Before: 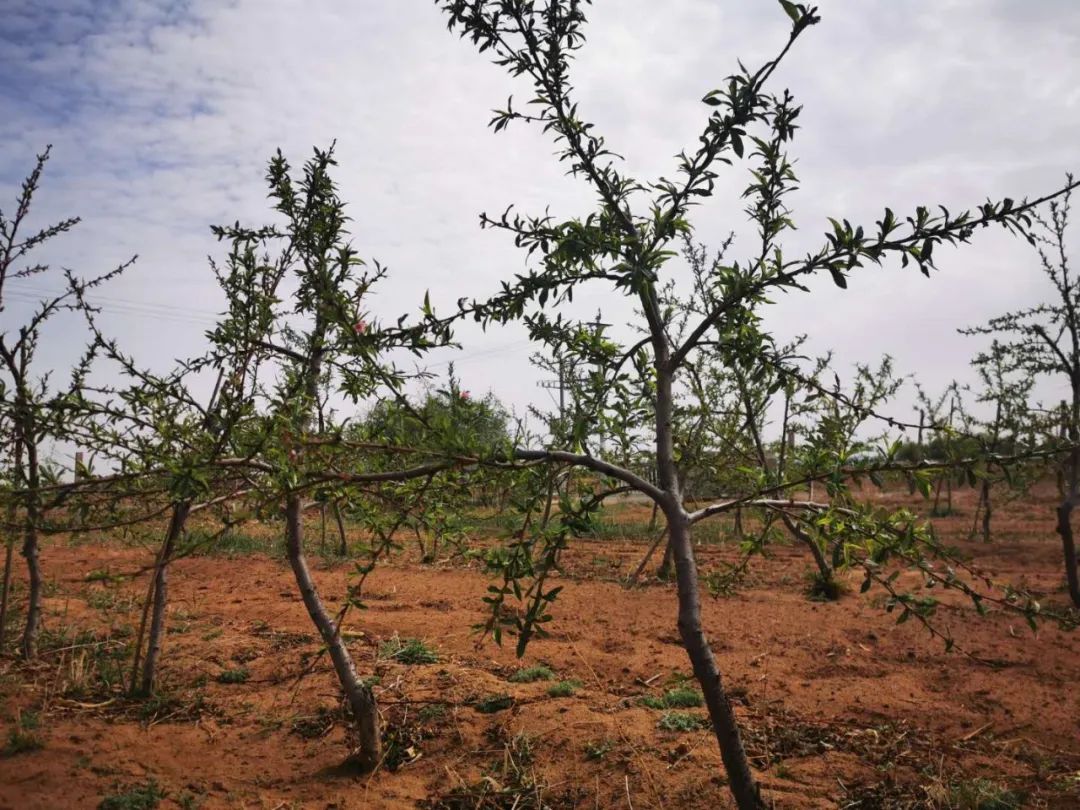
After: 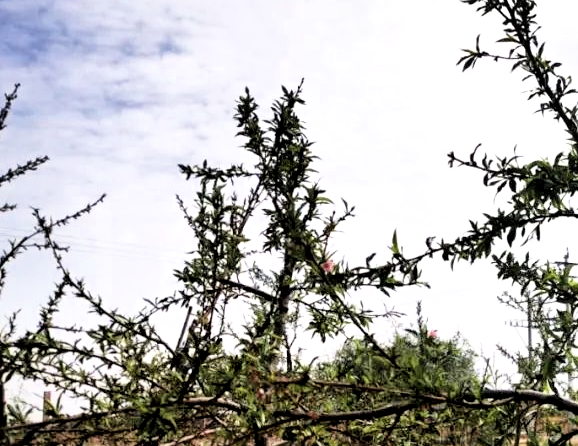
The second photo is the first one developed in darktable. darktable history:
exposure: black level correction 0, exposure 0.893 EV, compensate exposure bias true, compensate highlight preservation false
crop and rotate: left 3.028%, top 7.623%, right 43.38%, bottom 37.233%
shadows and highlights: shadows 34.05, highlights -34.95, soften with gaussian
filmic rgb: black relative exposure -4.03 EV, white relative exposure 2.99 EV, hardness 3.02, contrast 1.493
local contrast: mode bilateral grid, contrast 20, coarseness 50, detail 171%, midtone range 0.2
